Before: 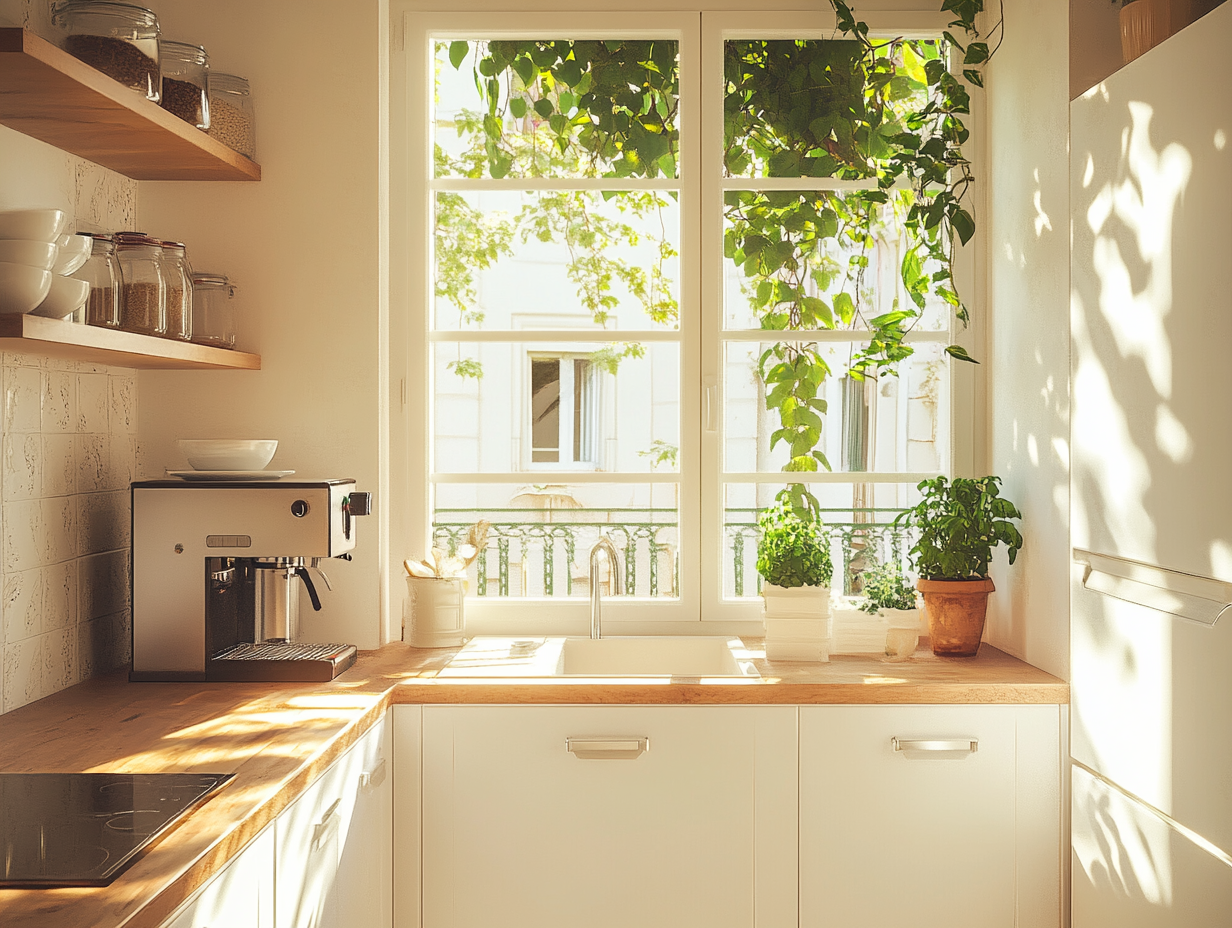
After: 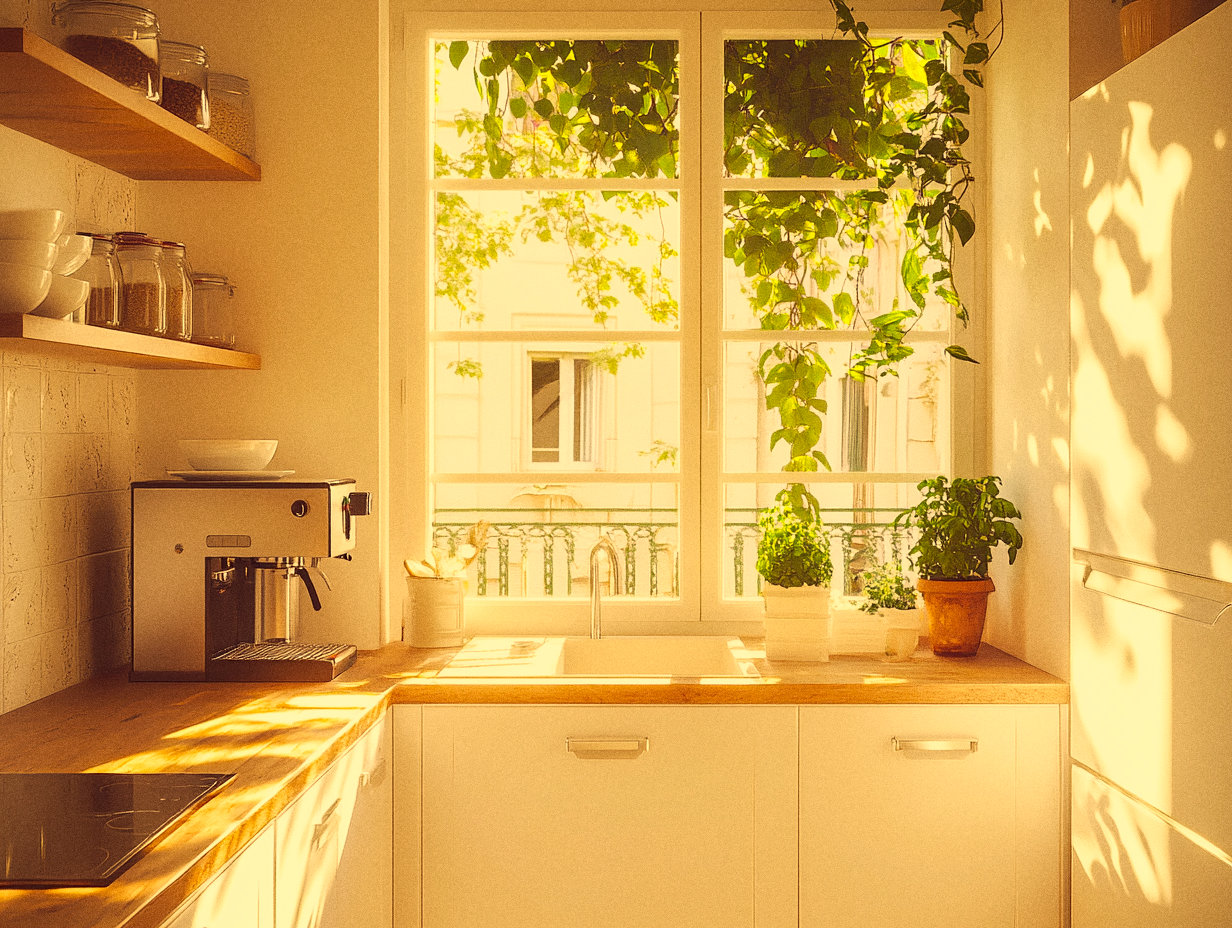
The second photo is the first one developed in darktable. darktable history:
grain: coarseness 0.09 ISO
color correction: highlights a* 10.12, highlights b* 39.04, shadows a* 14.62, shadows b* 3.37
